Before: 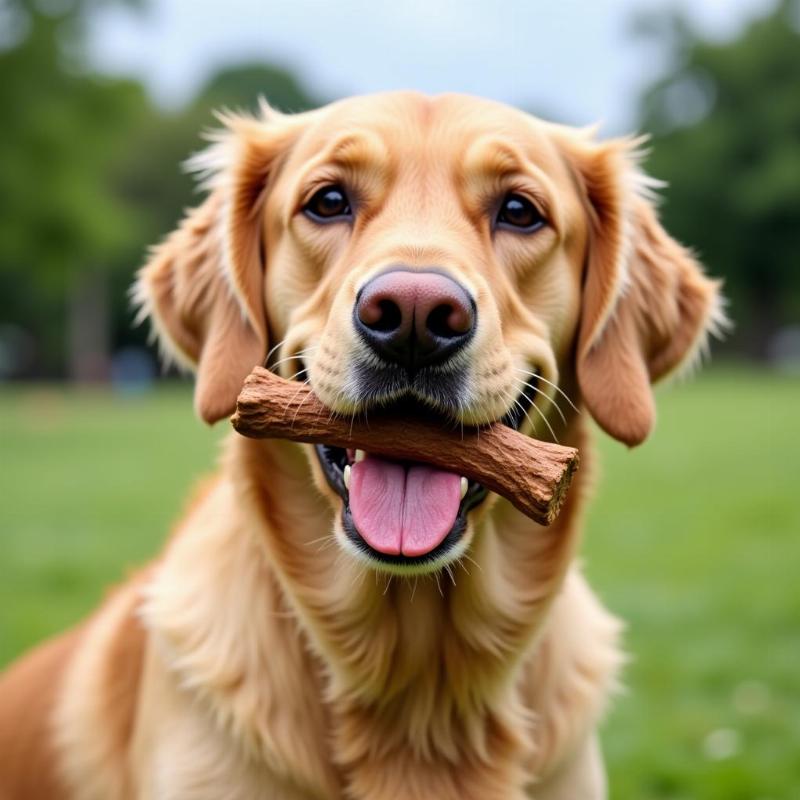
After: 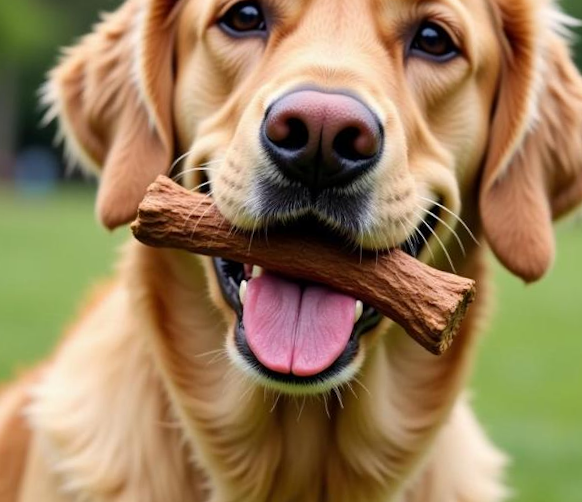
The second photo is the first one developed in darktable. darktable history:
crop and rotate: angle -4.15°, left 9.862%, top 20.842%, right 12.178%, bottom 12.014%
